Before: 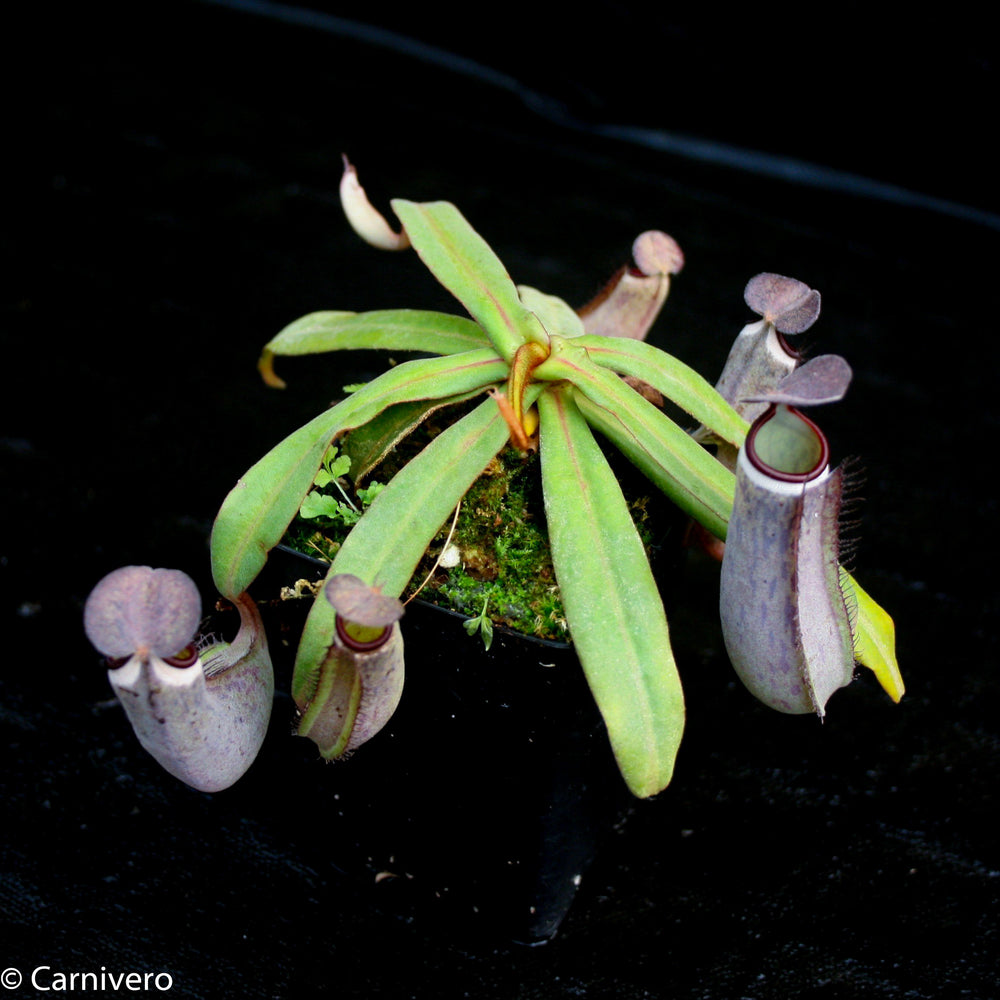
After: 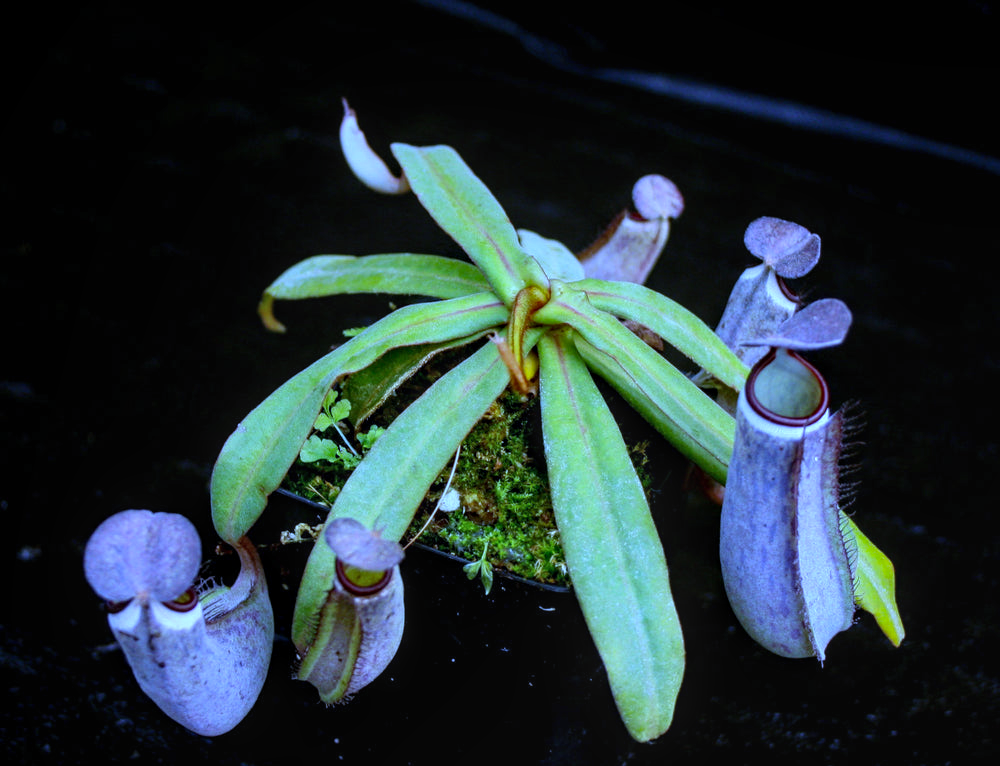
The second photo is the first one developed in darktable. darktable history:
crop: top 5.667%, bottom 17.637%
white balance: red 0.766, blue 1.537
local contrast: on, module defaults
levels: levels [0, 0.492, 0.984]
